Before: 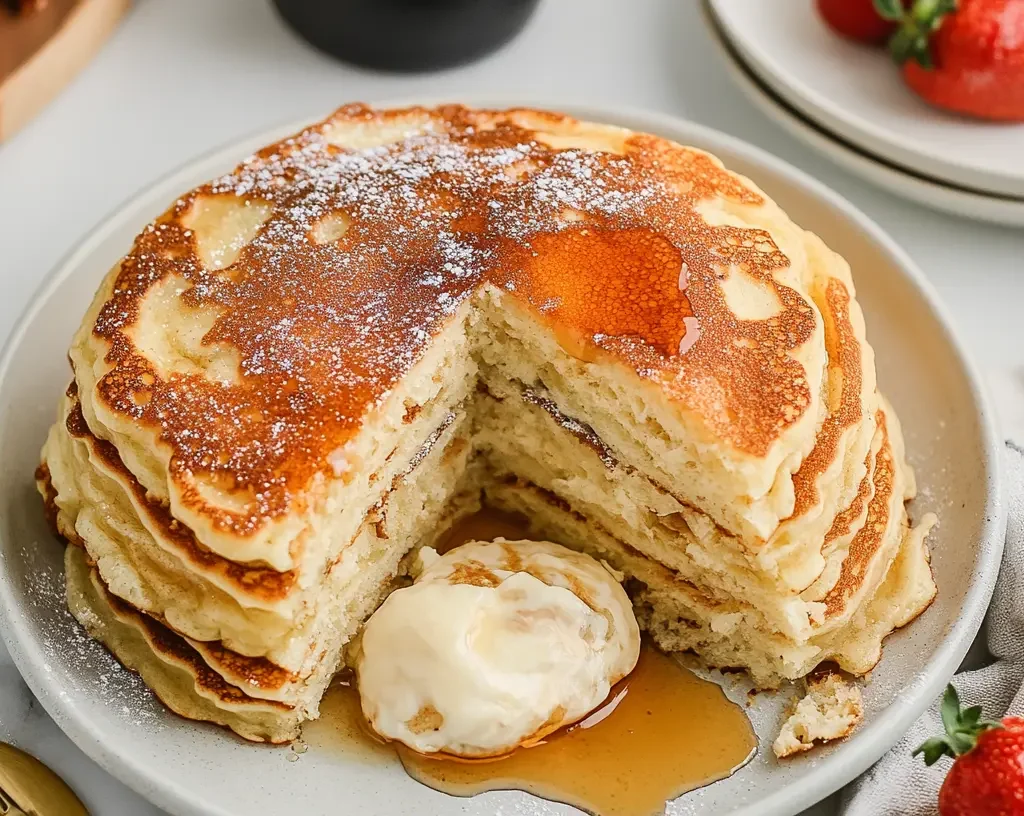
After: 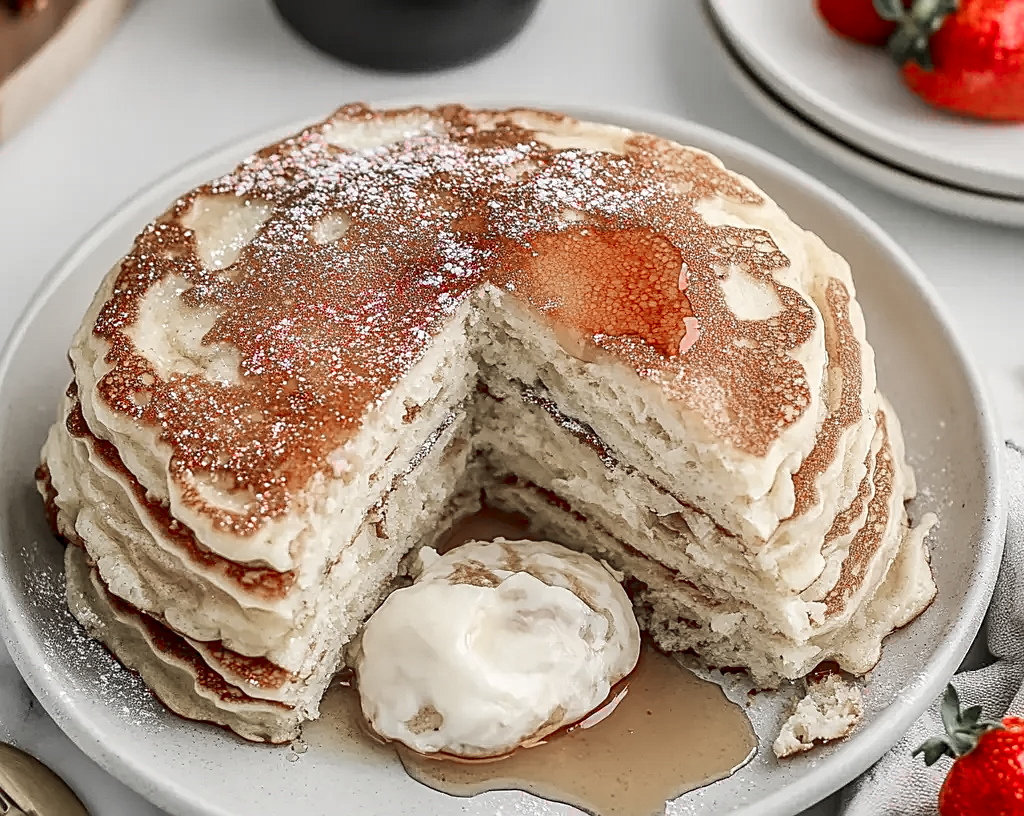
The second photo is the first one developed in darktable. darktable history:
sharpen: on, module defaults
local contrast: detail 130%
color zones: curves: ch1 [(0, 0.831) (0.08, 0.771) (0.157, 0.268) (0.241, 0.207) (0.562, -0.005) (0.714, -0.013) (0.876, 0.01) (1, 0.831)]
